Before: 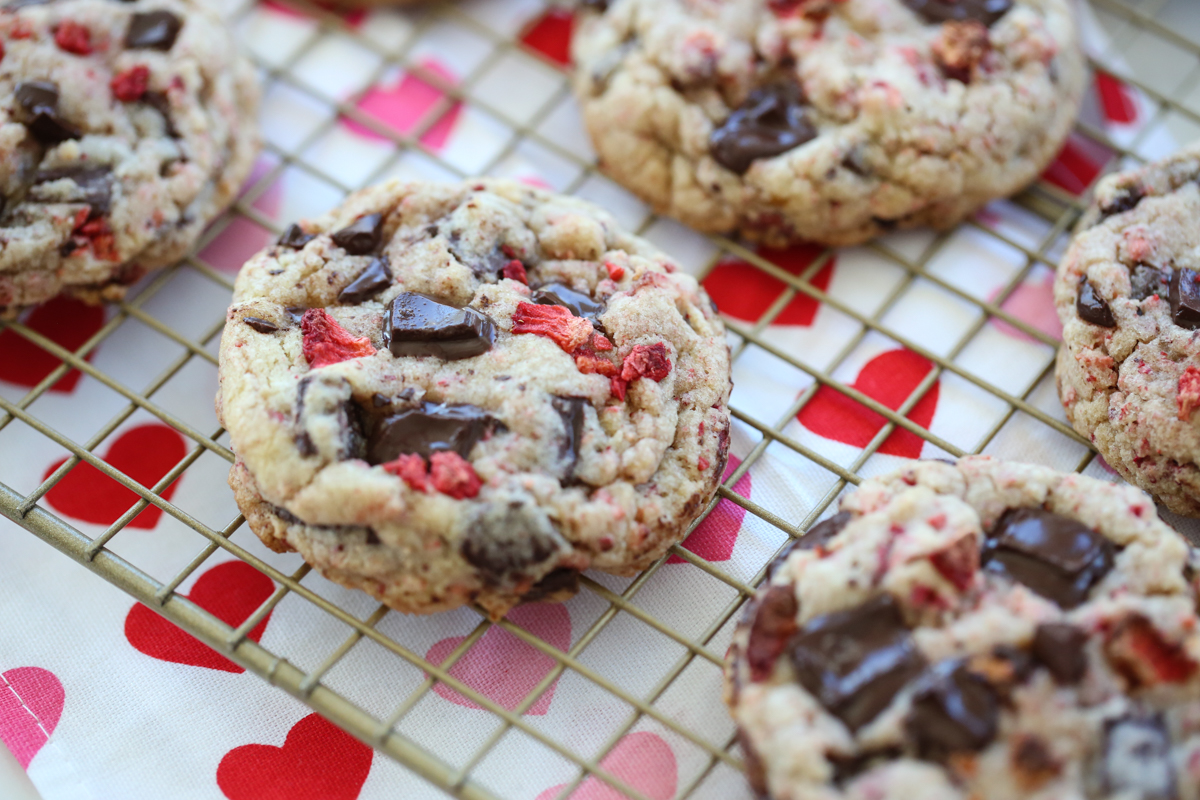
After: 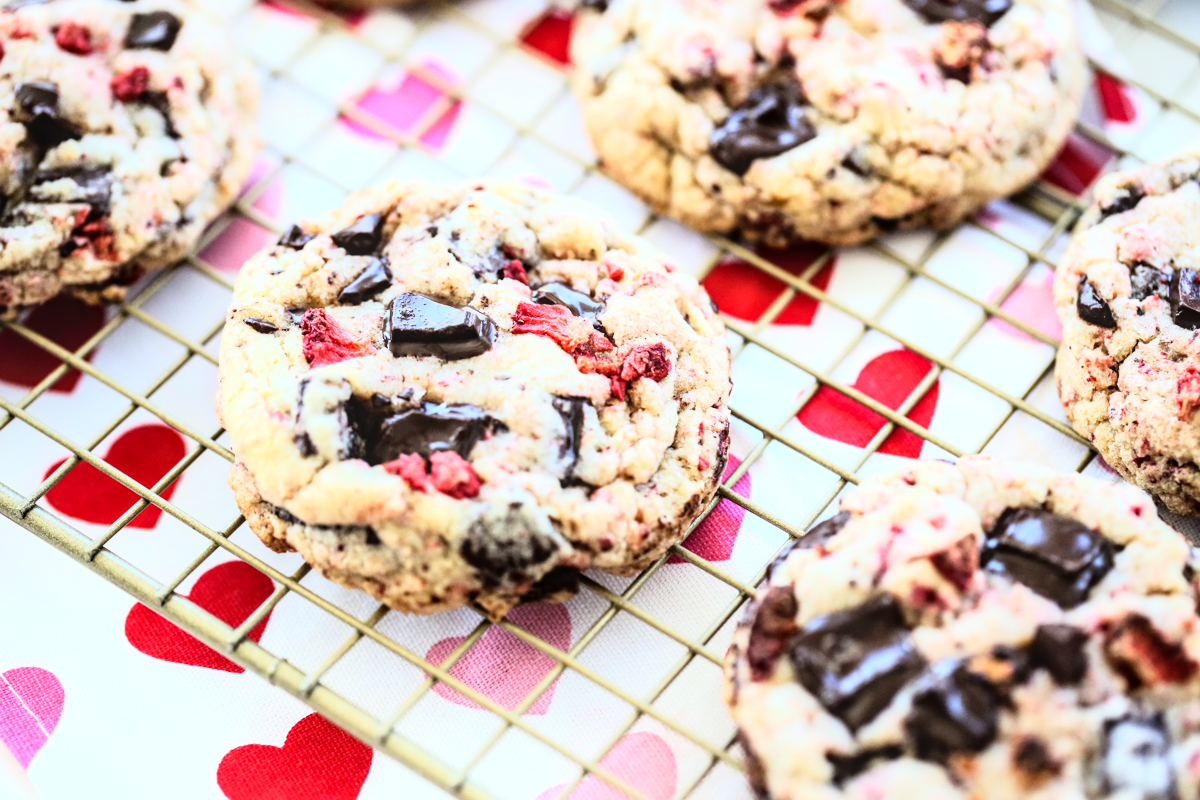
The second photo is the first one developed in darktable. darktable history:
exposure: black level correction 0.001, compensate highlight preservation false
rgb curve: curves: ch0 [(0, 0) (0.21, 0.15) (0.24, 0.21) (0.5, 0.75) (0.75, 0.96) (0.89, 0.99) (1, 1)]; ch1 [(0, 0.02) (0.21, 0.13) (0.25, 0.2) (0.5, 0.67) (0.75, 0.9) (0.89, 0.97) (1, 1)]; ch2 [(0, 0.02) (0.21, 0.13) (0.25, 0.2) (0.5, 0.67) (0.75, 0.9) (0.89, 0.97) (1, 1)], compensate middle gray true
local contrast: on, module defaults
